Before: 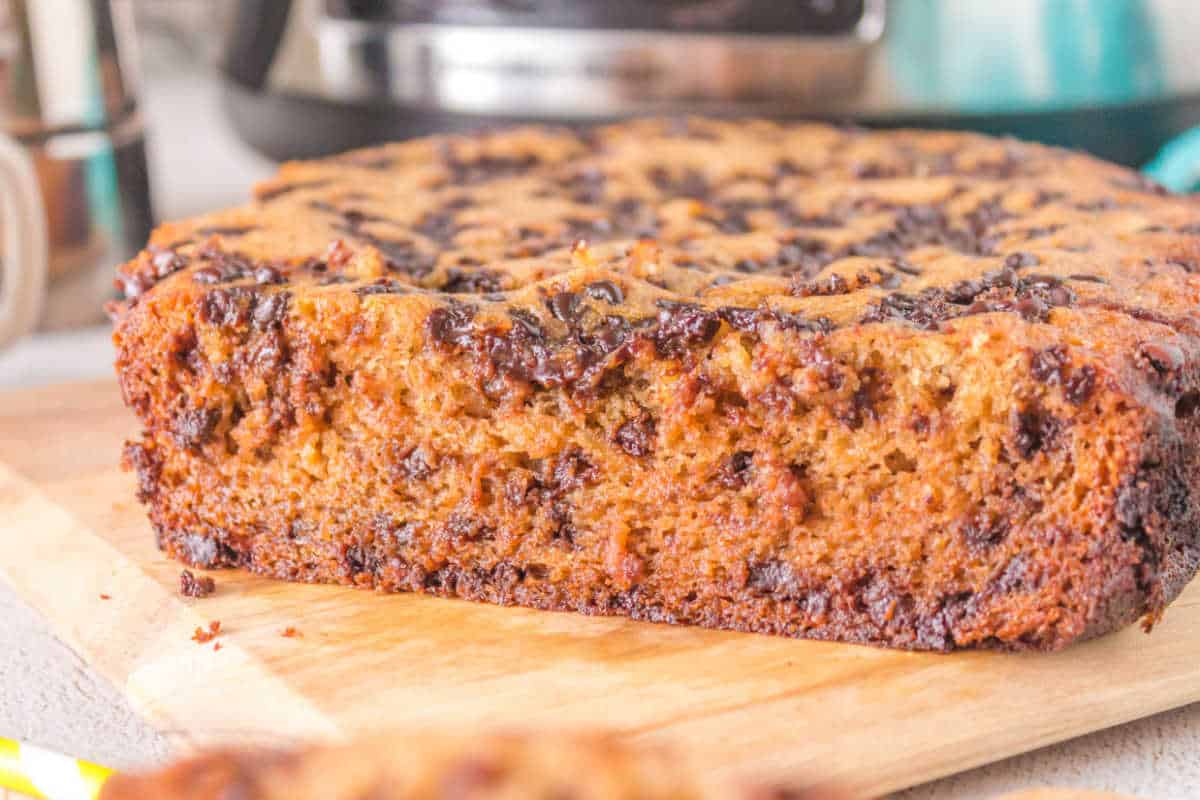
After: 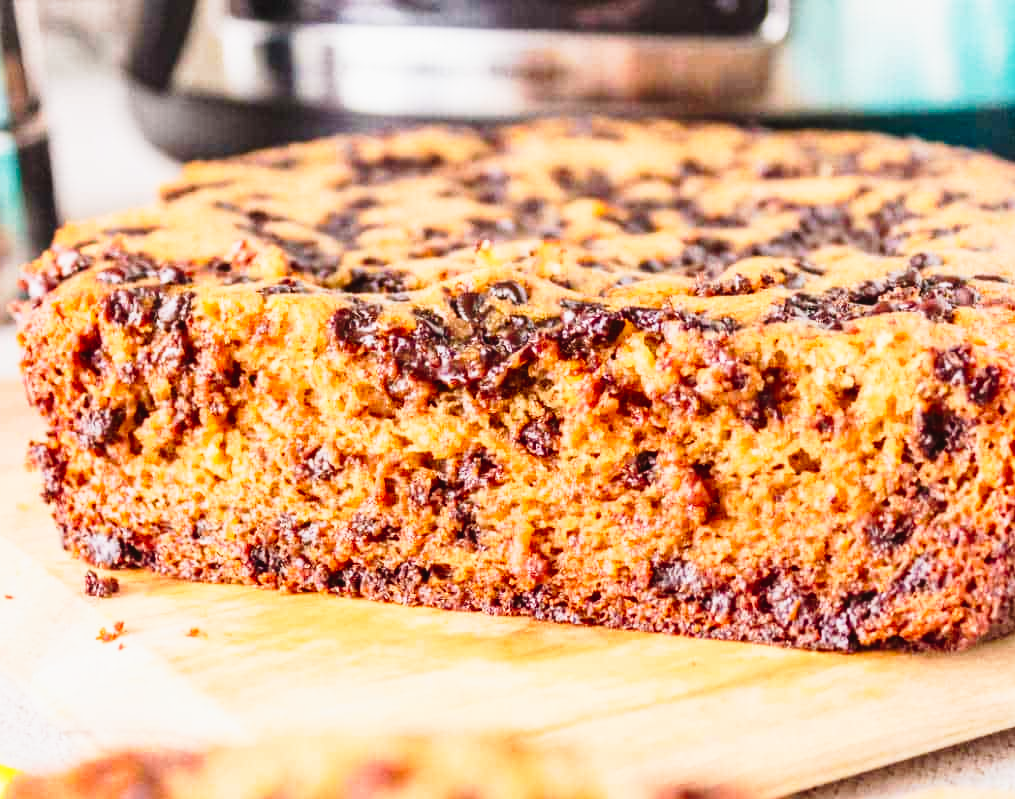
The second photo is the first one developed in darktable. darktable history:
contrast brightness saturation: contrast 0.198, brightness -0.112, saturation 0.099
tone curve: curves: ch0 [(0, 0.023) (0.087, 0.065) (0.184, 0.168) (0.45, 0.54) (0.57, 0.683) (0.706, 0.841) (0.877, 0.948) (1, 0.984)]; ch1 [(0, 0) (0.388, 0.369) (0.447, 0.447) (0.505, 0.5) (0.534, 0.528) (0.57, 0.571) (0.592, 0.602) (0.644, 0.663) (1, 1)]; ch2 [(0, 0) (0.314, 0.223) (0.427, 0.405) (0.492, 0.496) (0.524, 0.547) (0.534, 0.57) (0.583, 0.605) (0.673, 0.667) (1, 1)], preserve colors none
crop: left 8.015%, right 7.371%
